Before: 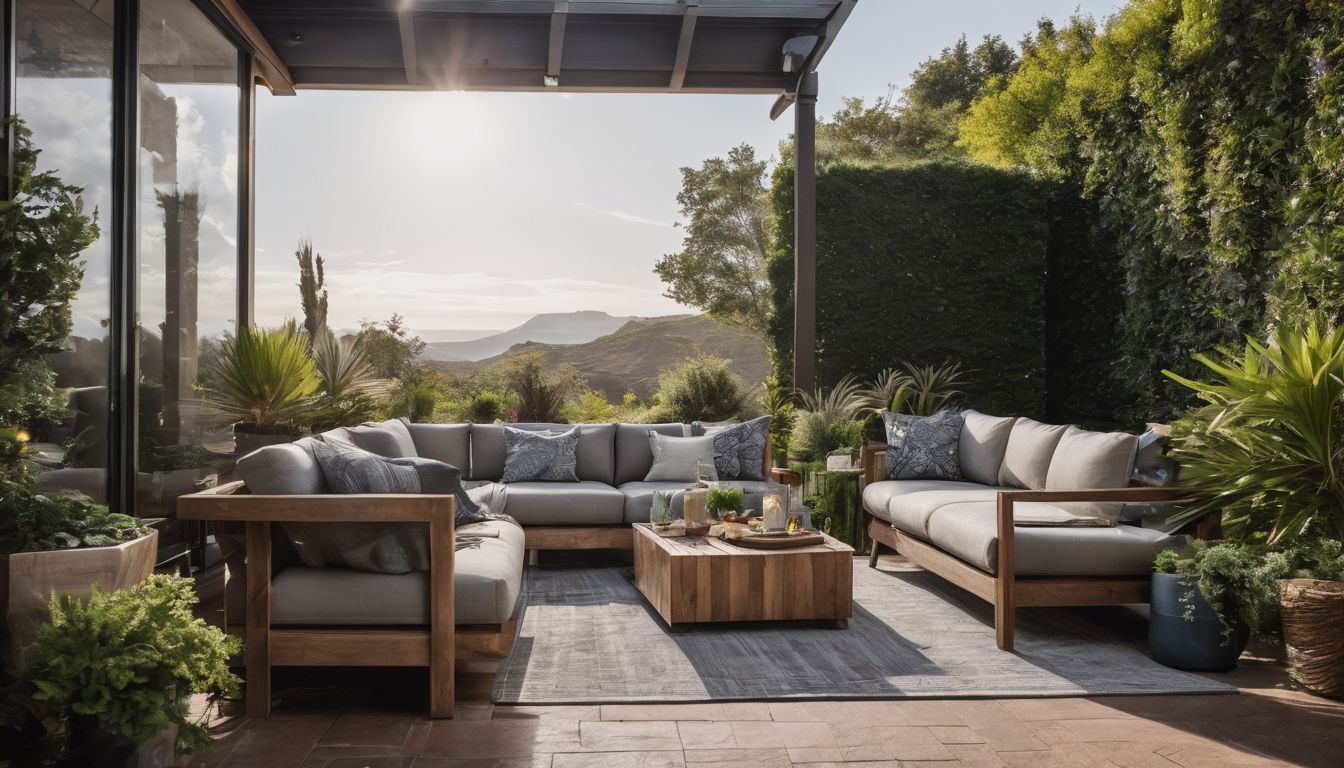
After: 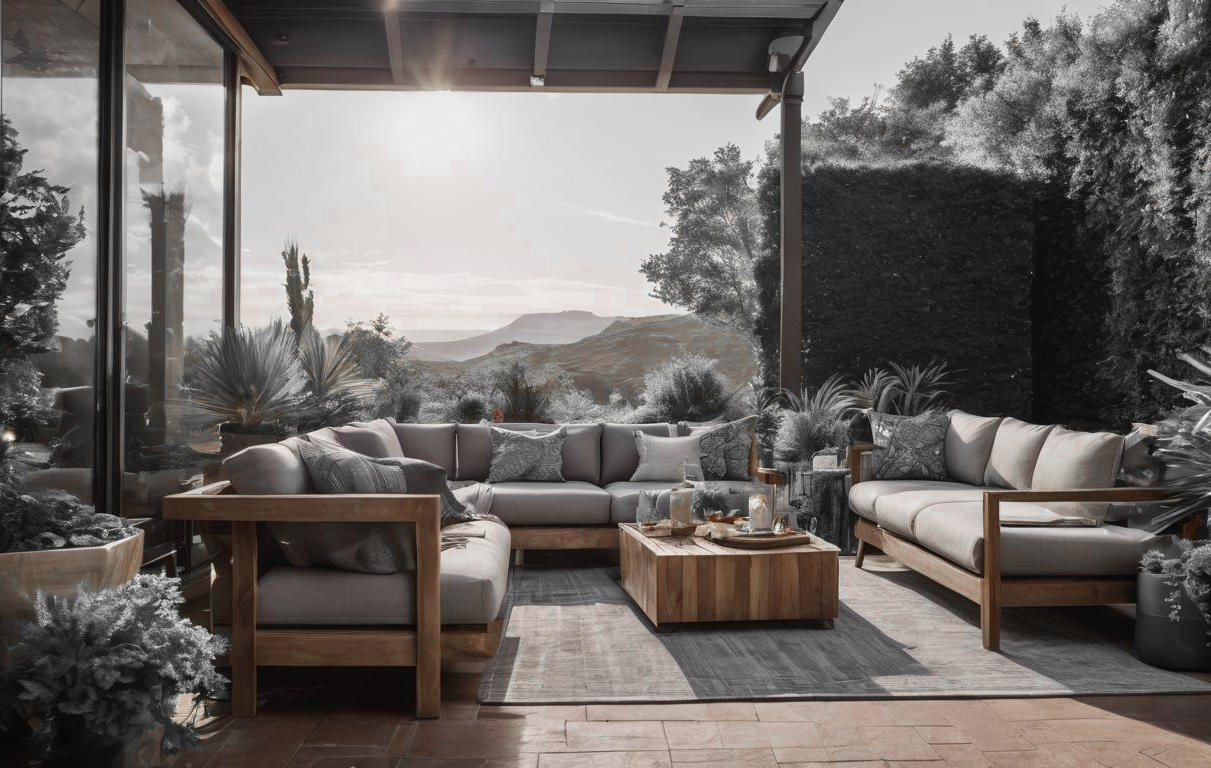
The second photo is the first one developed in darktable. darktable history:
crop and rotate: left 1.088%, right 8.807%
color zones: curves: ch0 [(0, 0.497) (0.096, 0.361) (0.221, 0.538) (0.429, 0.5) (0.571, 0.5) (0.714, 0.5) (0.857, 0.5) (1, 0.497)]; ch1 [(0, 0.5) (0.143, 0.5) (0.257, -0.002) (0.429, 0.04) (0.571, -0.001) (0.714, -0.015) (0.857, 0.024) (1, 0.5)]
